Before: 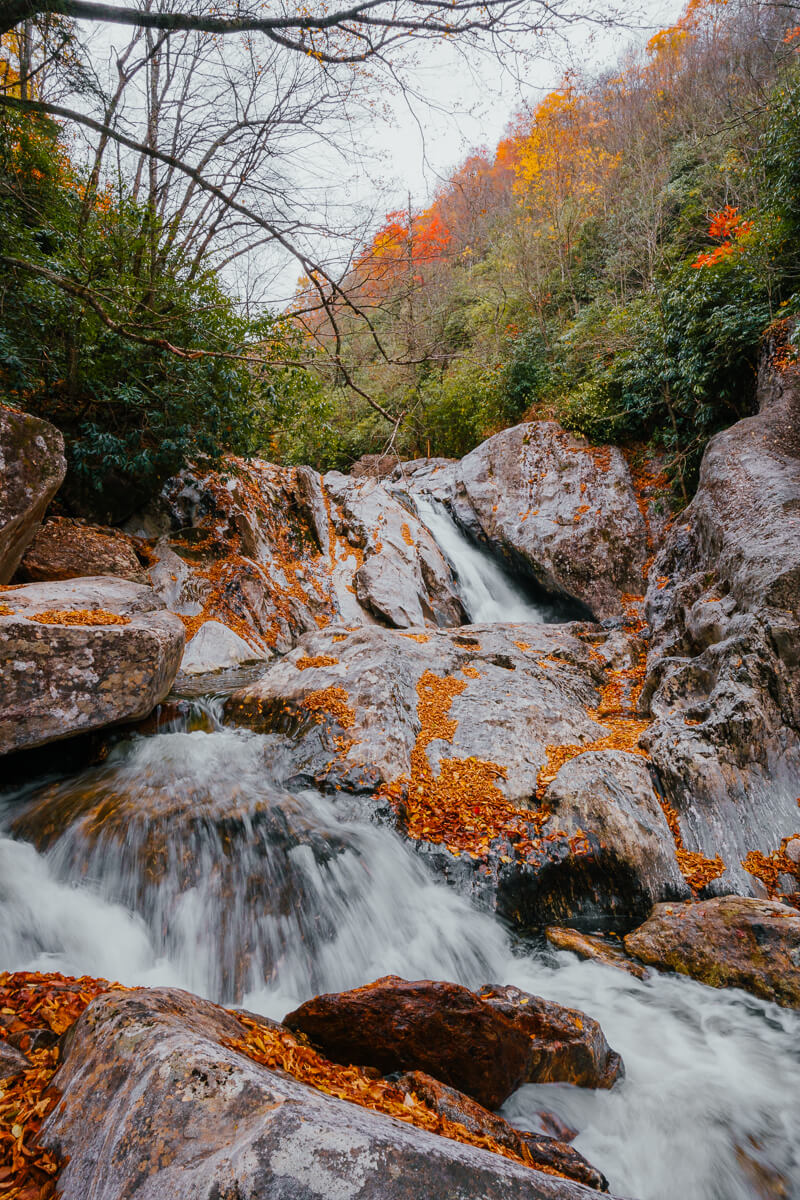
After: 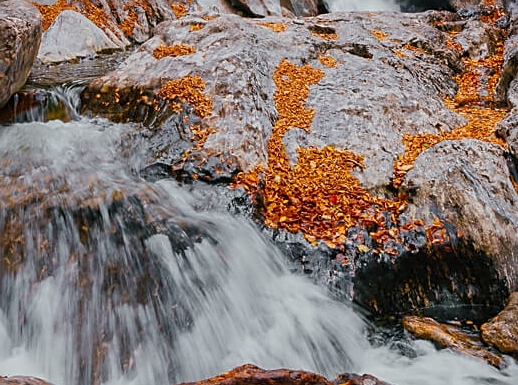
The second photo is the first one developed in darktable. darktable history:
crop: left 17.974%, top 50.994%, right 17.175%, bottom 16.915%
sharpen: on, module defaults
